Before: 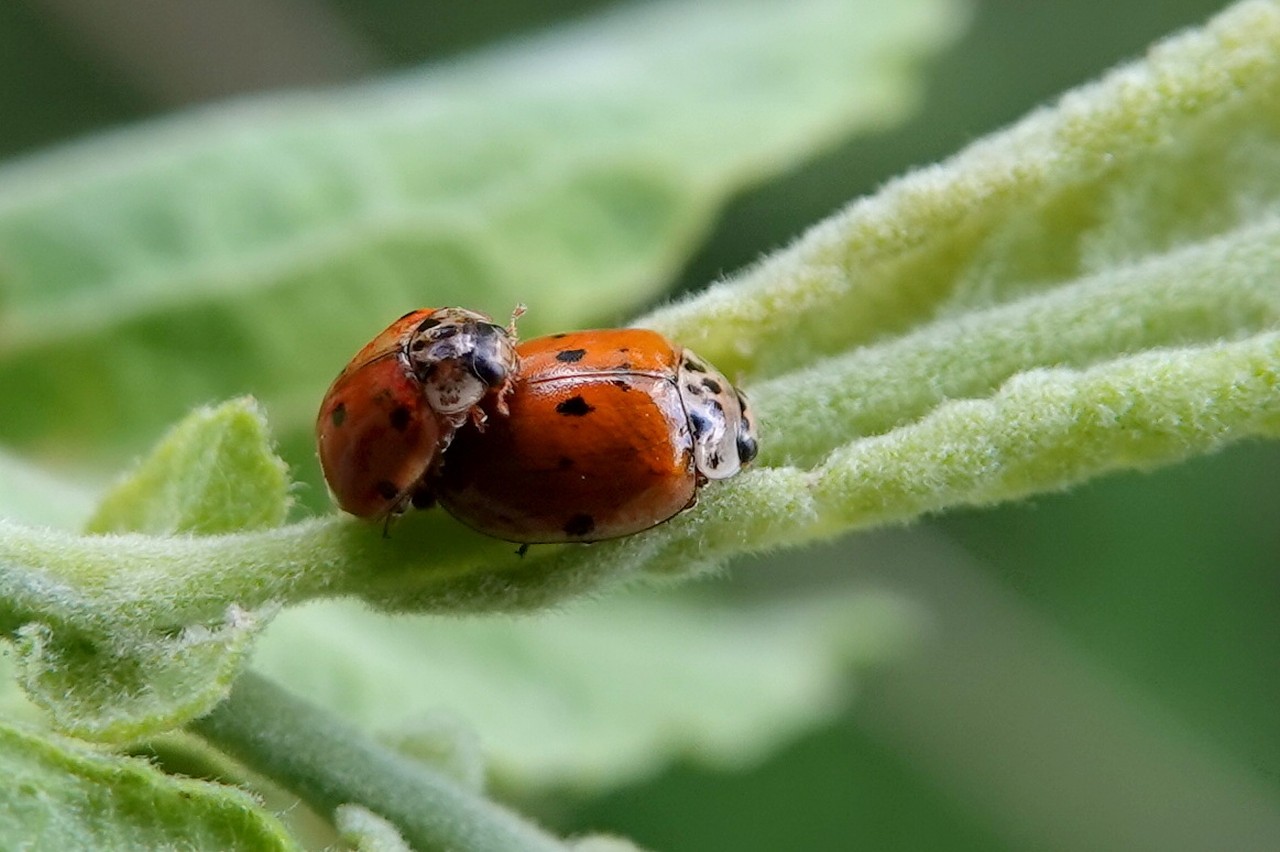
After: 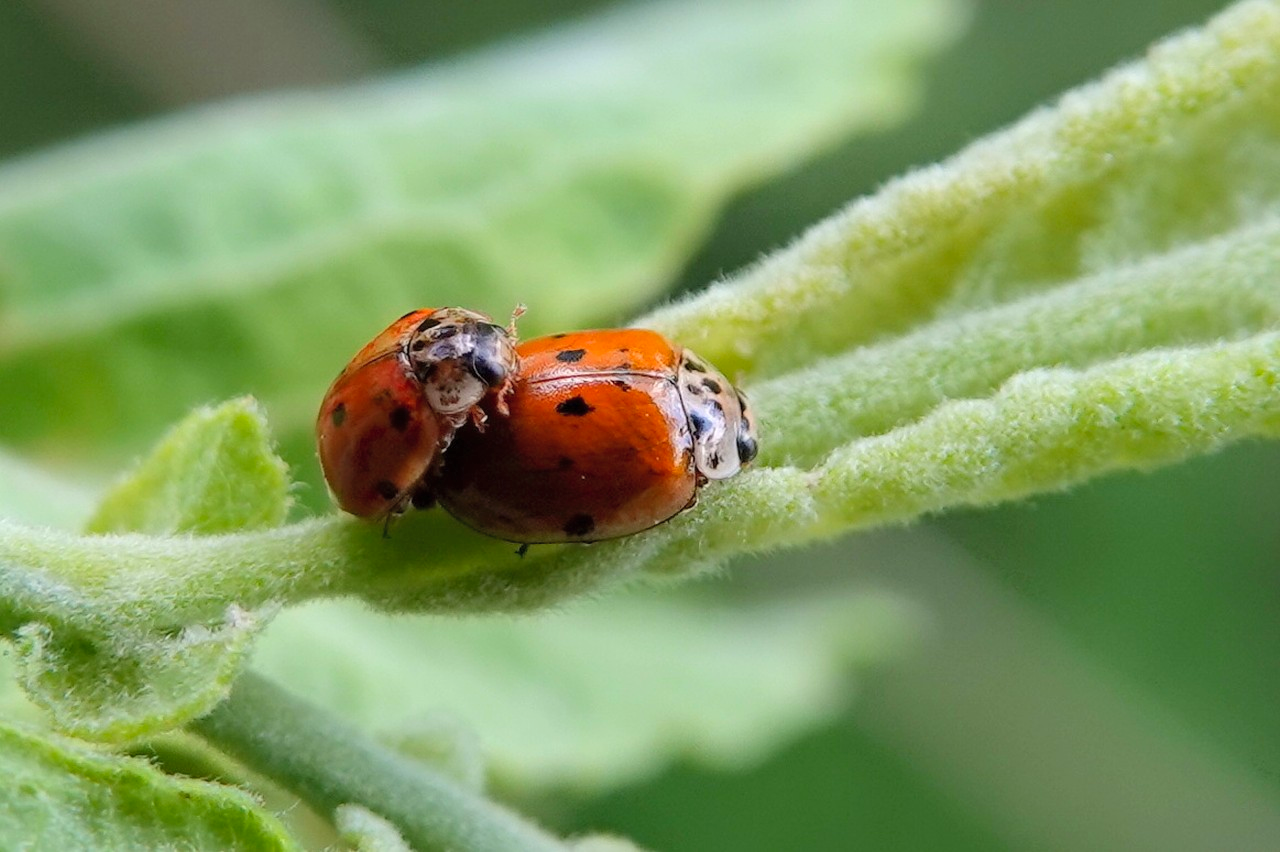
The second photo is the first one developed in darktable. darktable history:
contrast brightness saturation: brightness 0.087, saturation 0.193
